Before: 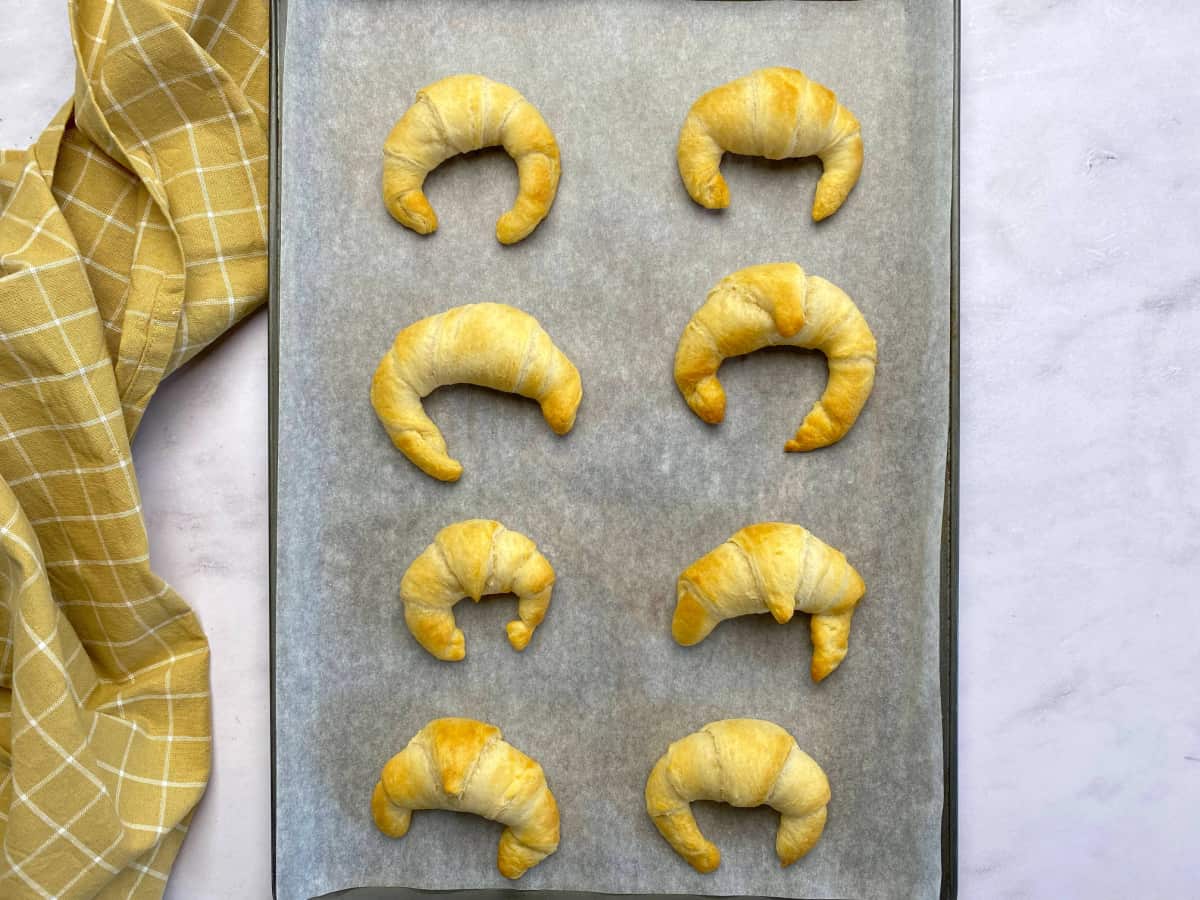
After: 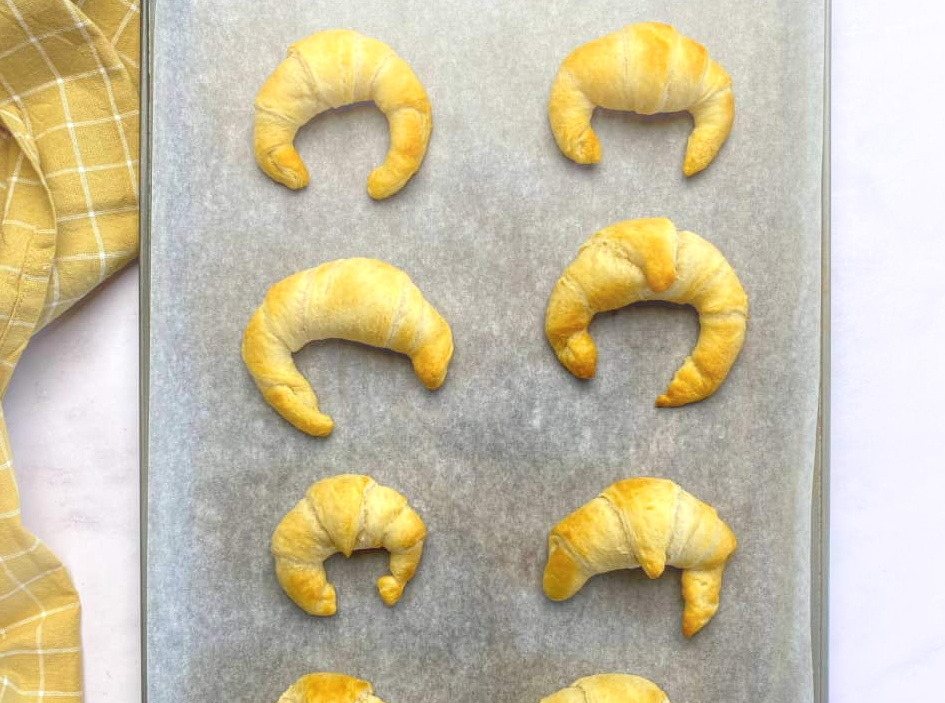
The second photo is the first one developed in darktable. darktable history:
crop and rotate: left 10.77%, top 5.1%, right 10.41%, bottom 16.76%
local contrast: on, module defaults
bloom: on, module defaults
shadows and highlights: shadows 37.27, highlights -28.18, soften with gaussian
